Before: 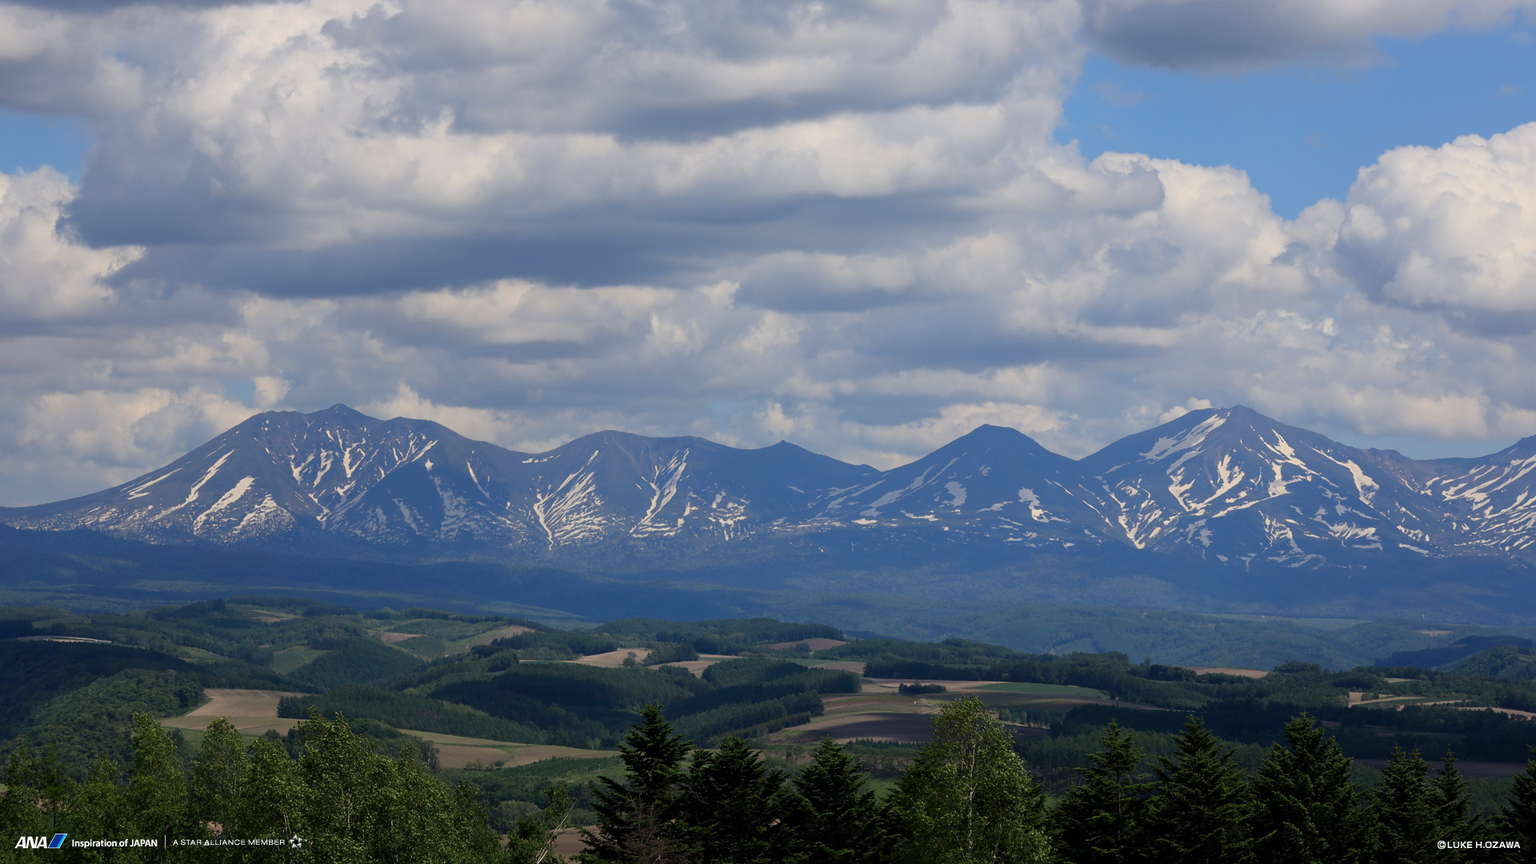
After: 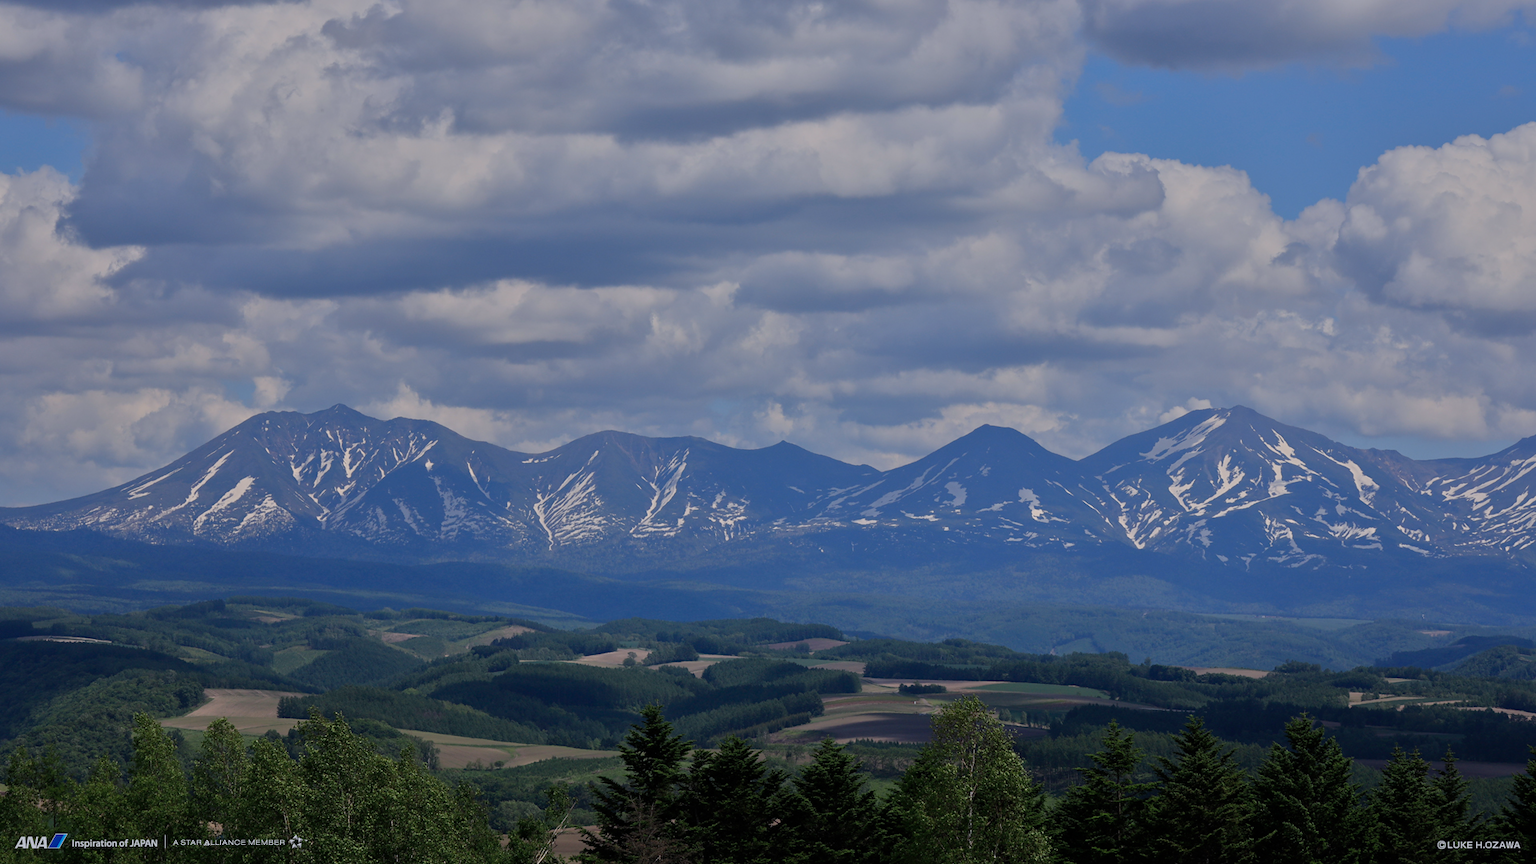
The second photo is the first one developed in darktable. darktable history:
color calibration: illuminant as shot in camera, x 0.358, y 0.373, temperature 4628.91 K
tone equalizer: -8 EV -0.002 EV, -7 EV 0.005 EV, -6 EV -0.008 EV, -5 EV 0.007 EV, -4 EV -0.042 EV, -3 EV -0.233 EV, -2 EV -0.662 EV, -1 EV -0.983 EV, +0 EV -0.969 EV, smoothing diameter 2%, edges refinement/feathering 20, mask exposure compensation -1.57 EV, filter diffusion 5
